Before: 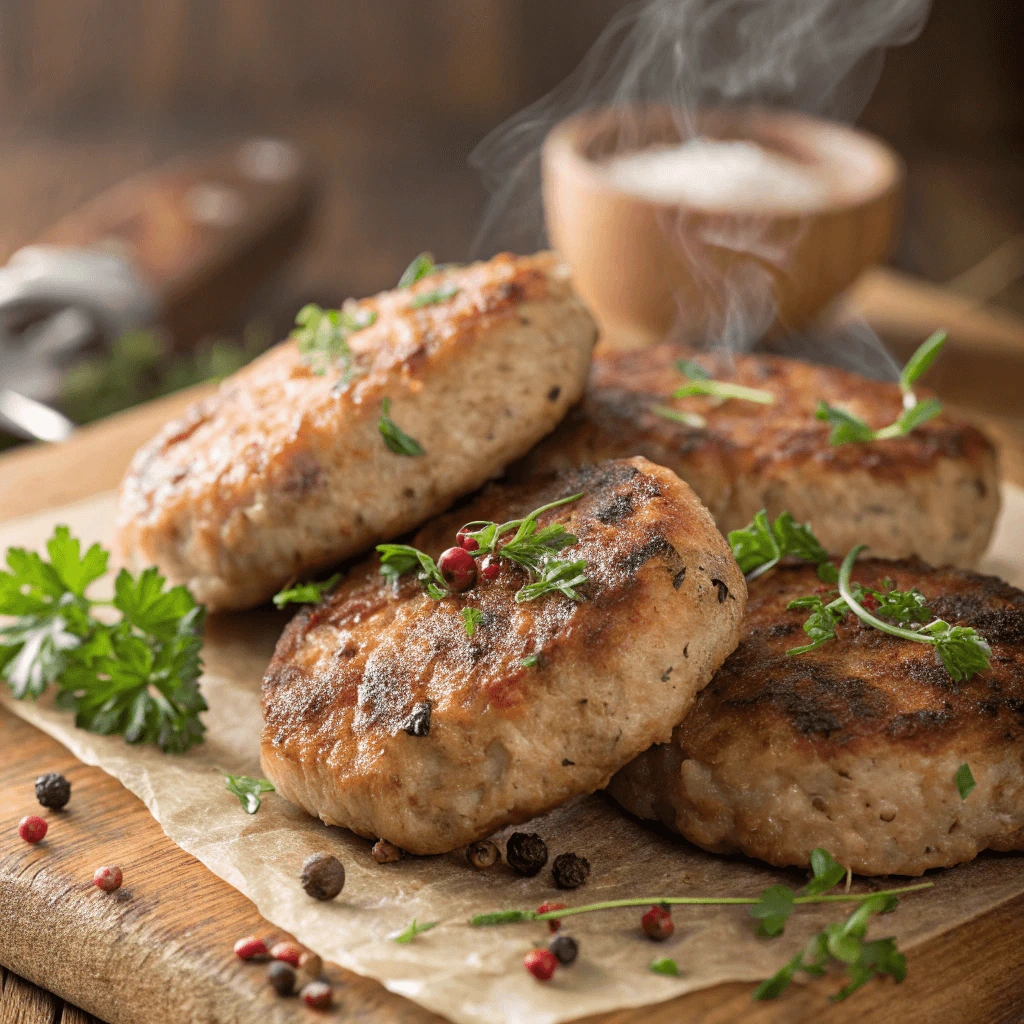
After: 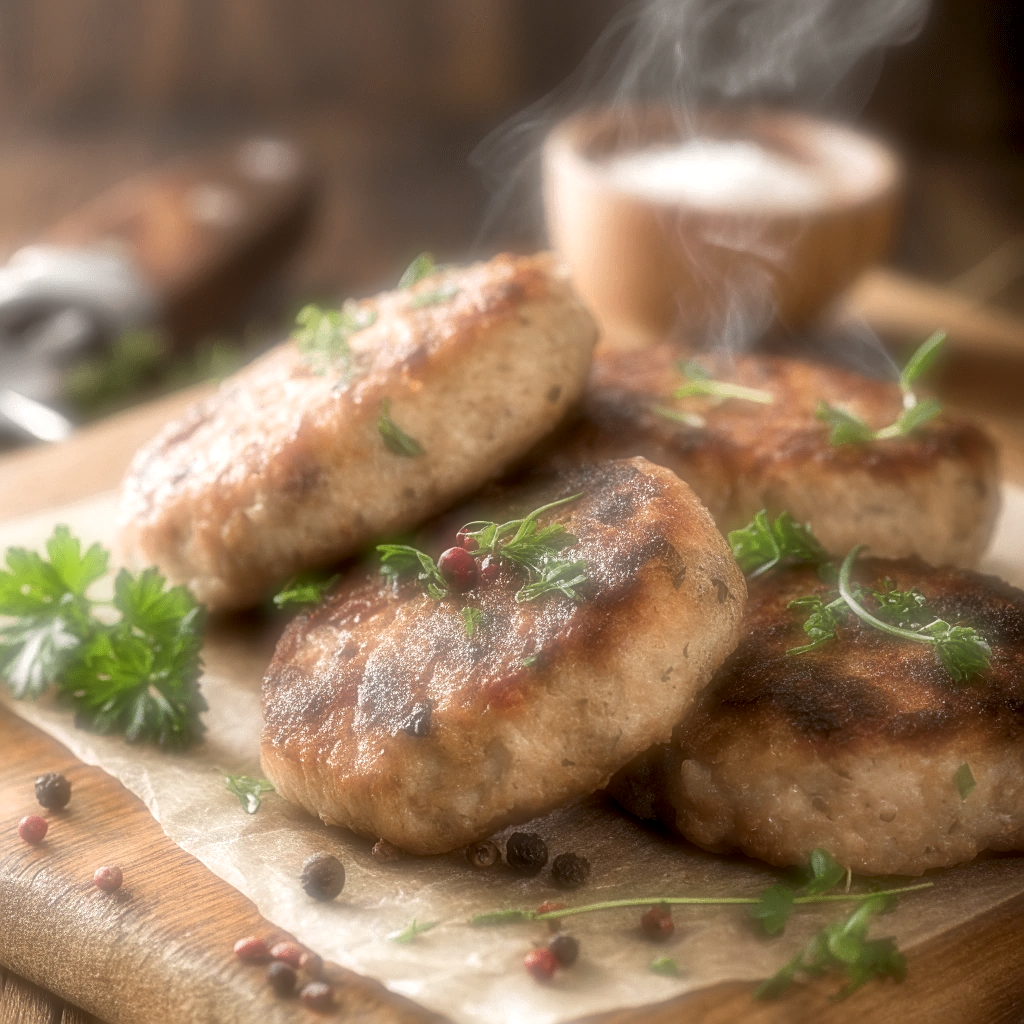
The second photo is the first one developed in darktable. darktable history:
local contrast: detail 135%, midtone range 0.75
soften: on, module defaults
sharpen: on, module defaults
